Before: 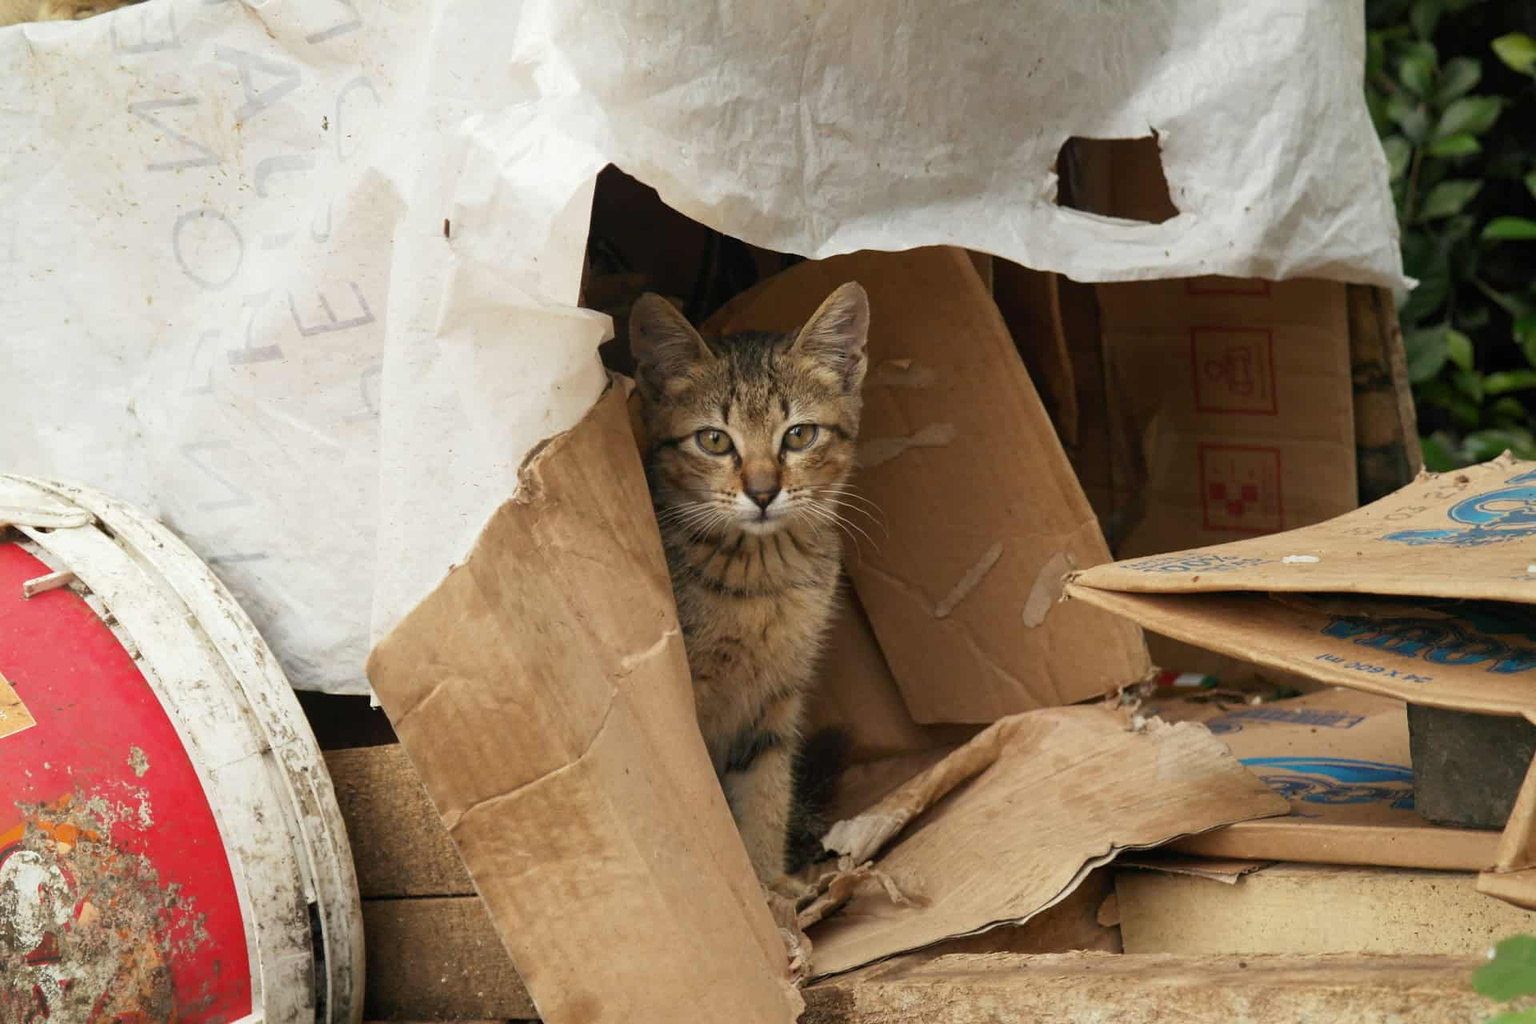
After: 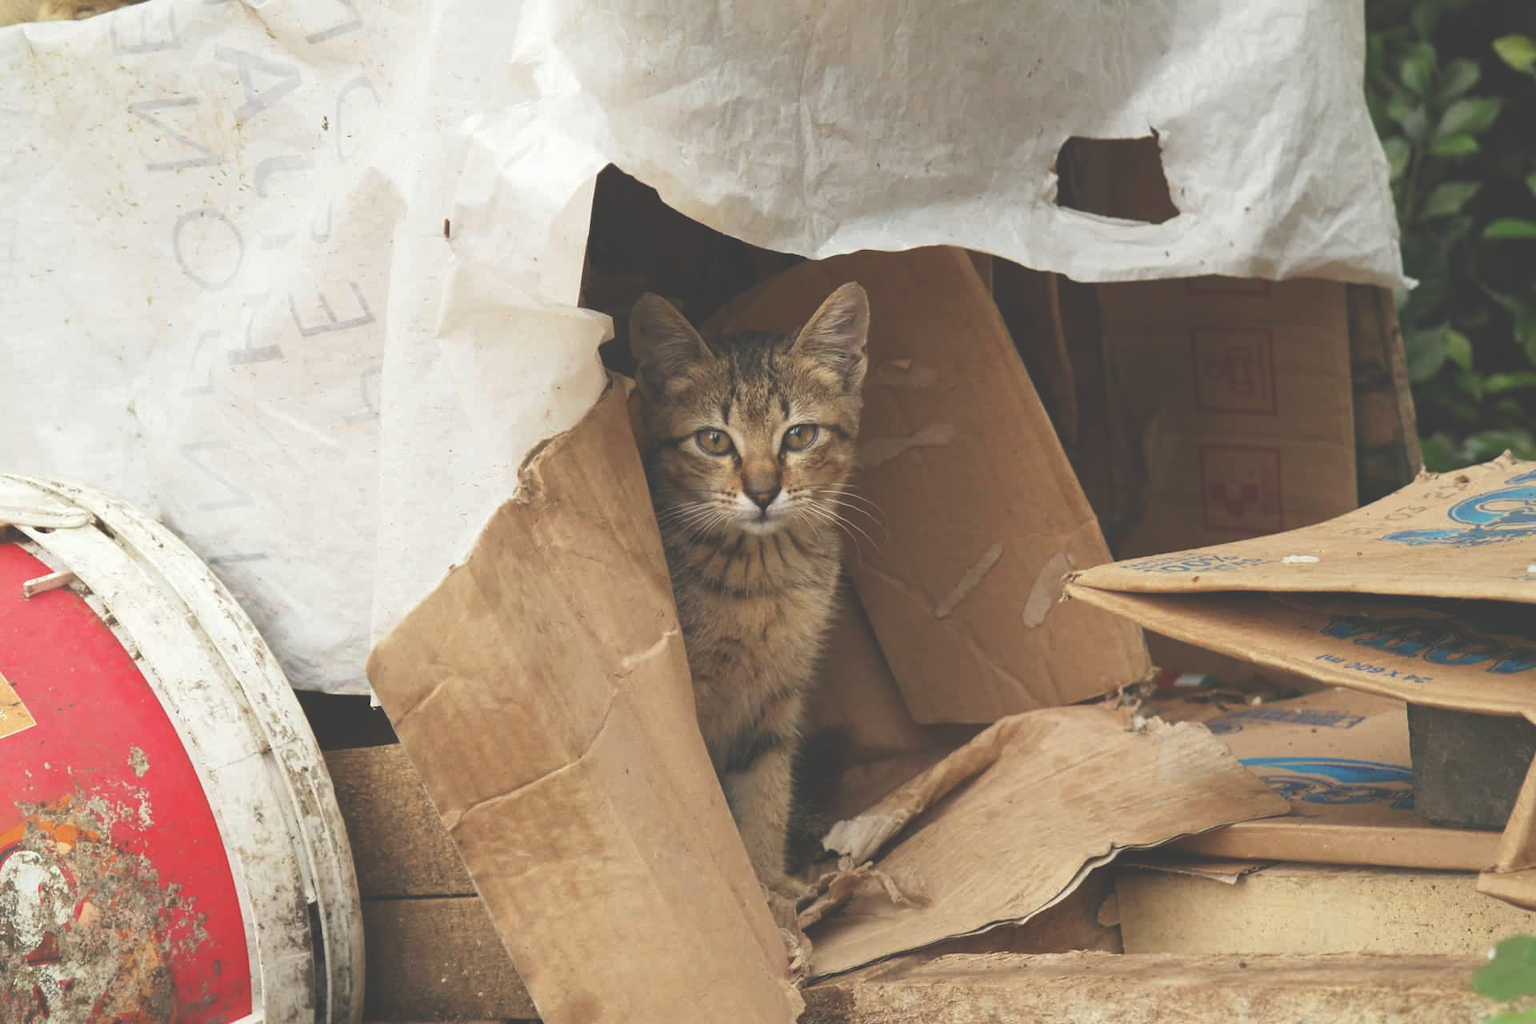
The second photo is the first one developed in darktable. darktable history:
exposure: black level correction -0.041, exposure 0.062 EV, compensate highlight preservation false
